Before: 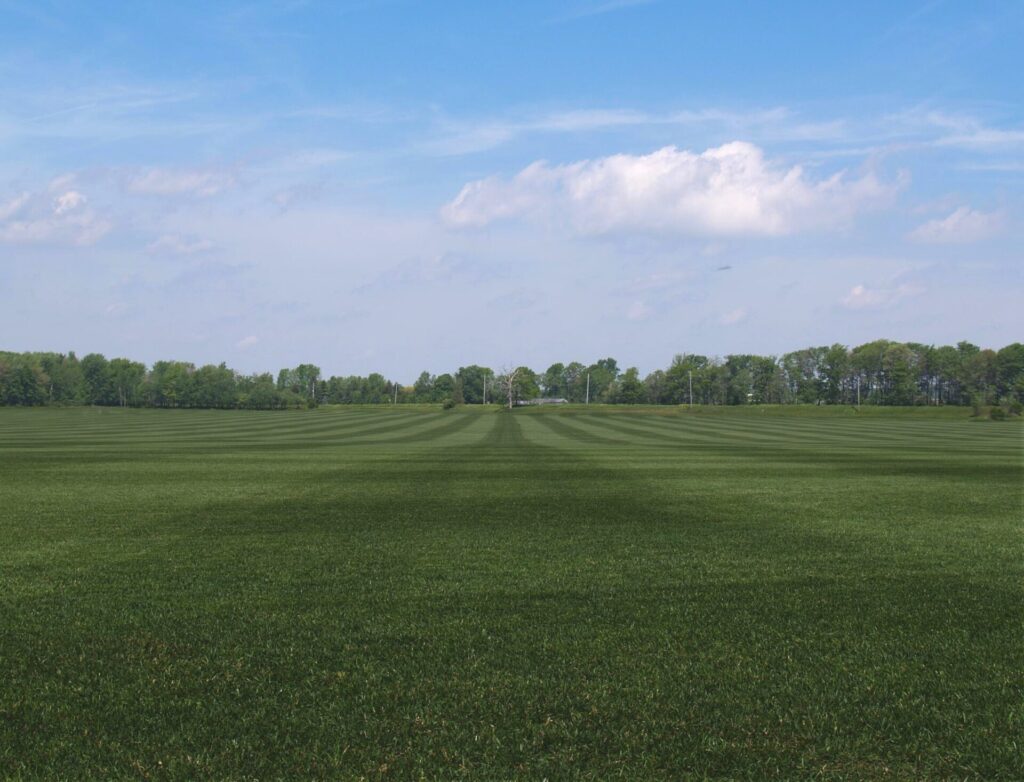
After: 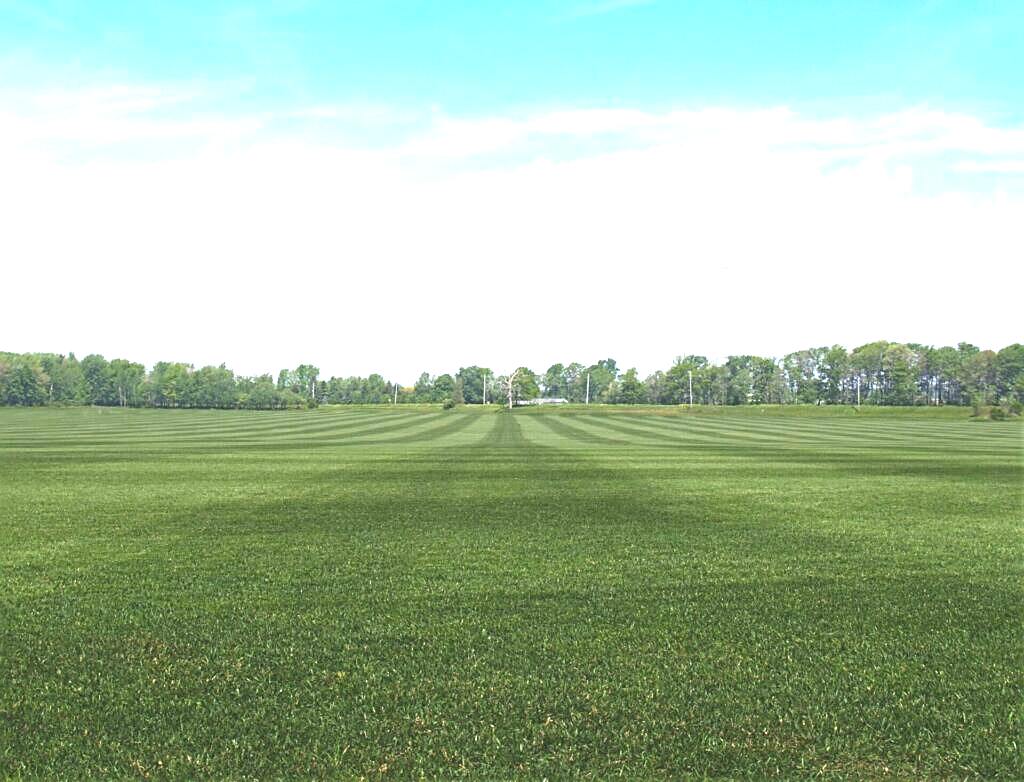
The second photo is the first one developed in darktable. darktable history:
exposure: black level correction 0.001, exposure 1.829 EV, compensate exposure bias true, compensate highlight preservation false
color zones: curves: ch0 [(0, 0.444) (0.143, 0.442) (0.286, 0.441) (0.429, 0.441) (0.571, 0.441) (0.714, 0.441) (0.857, 0.442) (1, 0.444)]
sharpen: on, module defaults
